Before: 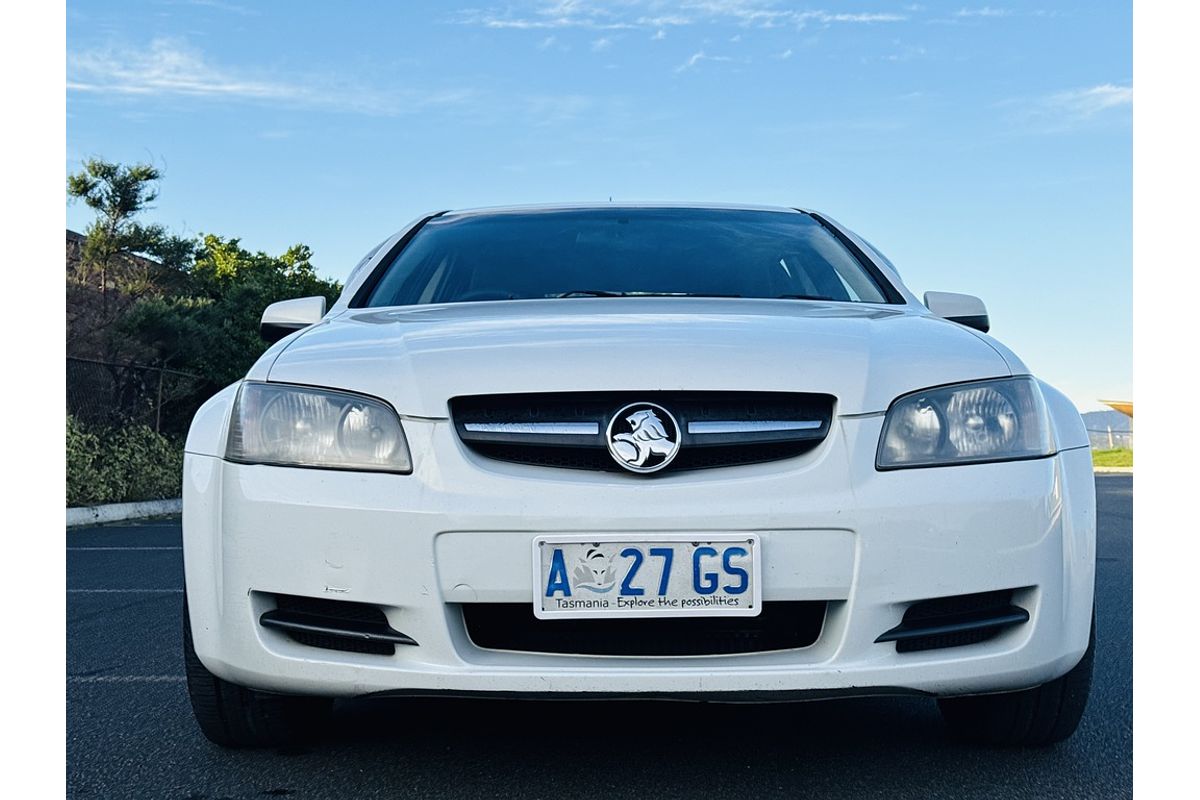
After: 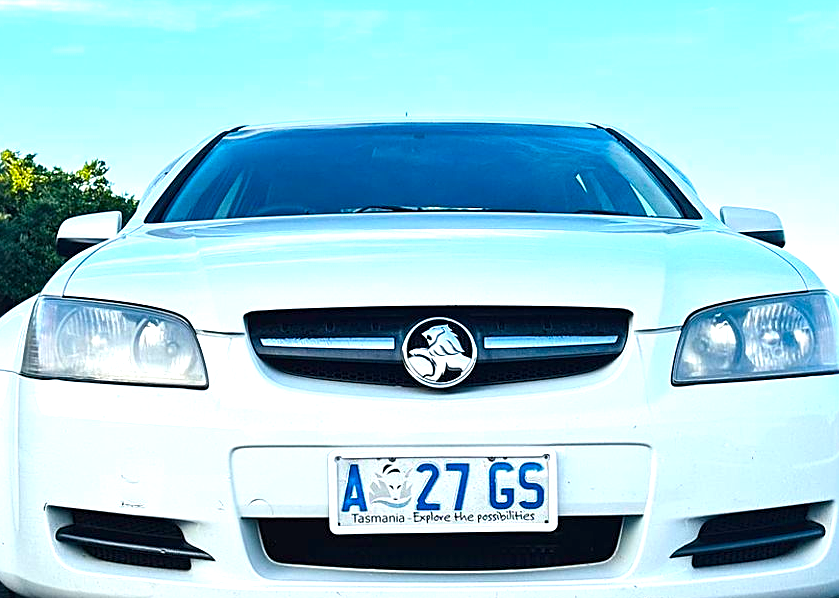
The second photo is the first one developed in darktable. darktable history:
sharpen: on, module defaults
crop and rotate: left 17.046%, top 10.659%, right 12.989%, bottom 14.553%
color balance rgb: linear chroma grading › global chroma 6.48%, perceptual saturation grading › global saturation 12.96%, global vibrance 6.02%
exposure: black level correction 0, exposure 0.9 EV, compensate highlight preservation false
